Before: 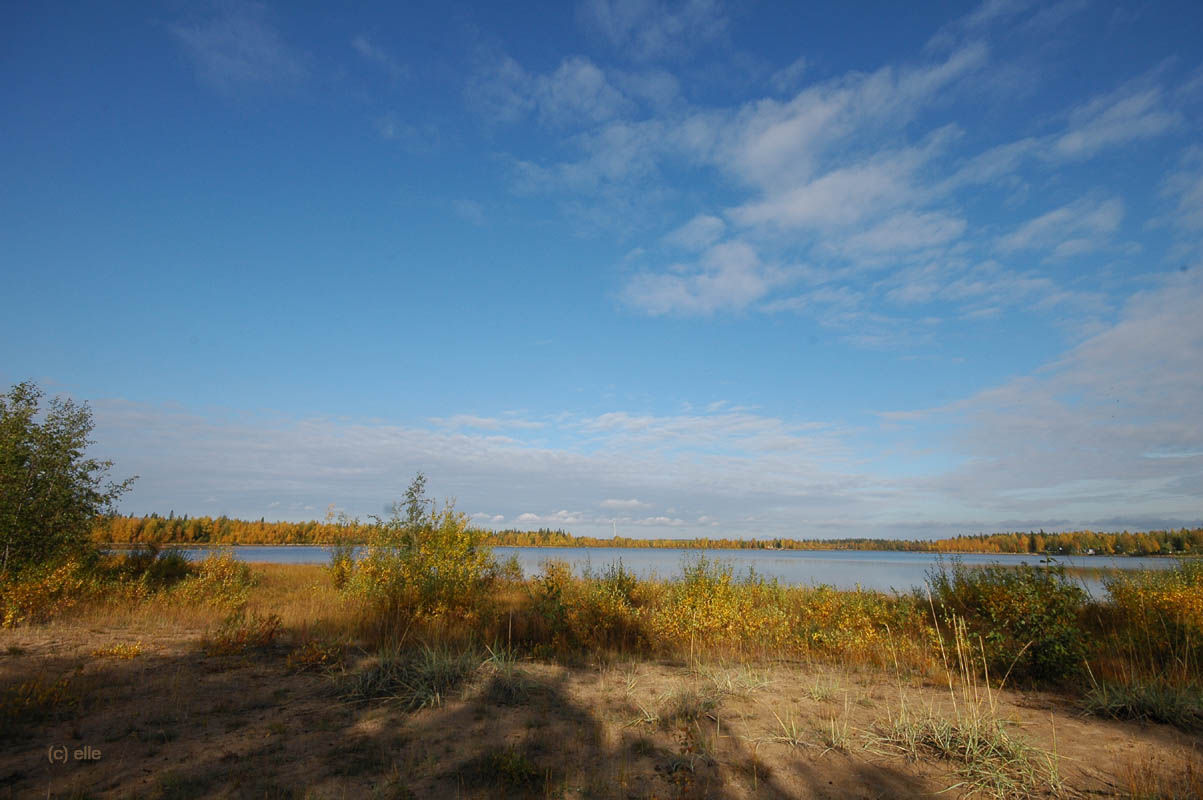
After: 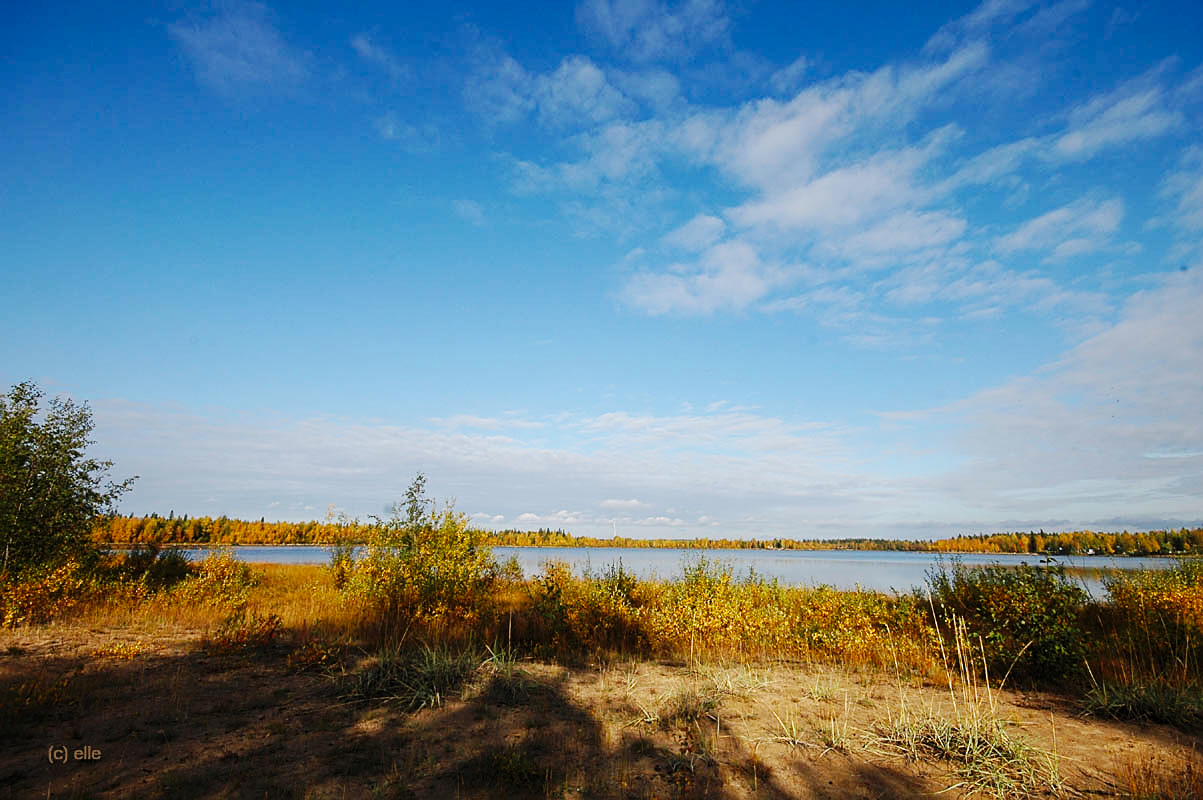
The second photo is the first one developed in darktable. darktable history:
base curve: curves: ch0 [(0, 0) (0.036, 0.025) (0.121, 0.166) (0.206, 0.329) (0.605, 0.79) (1, 1)], preserve colors none
exposure: exposure -0.072 EV, compensate highlight preservation false
sharpen: on, module defaults
